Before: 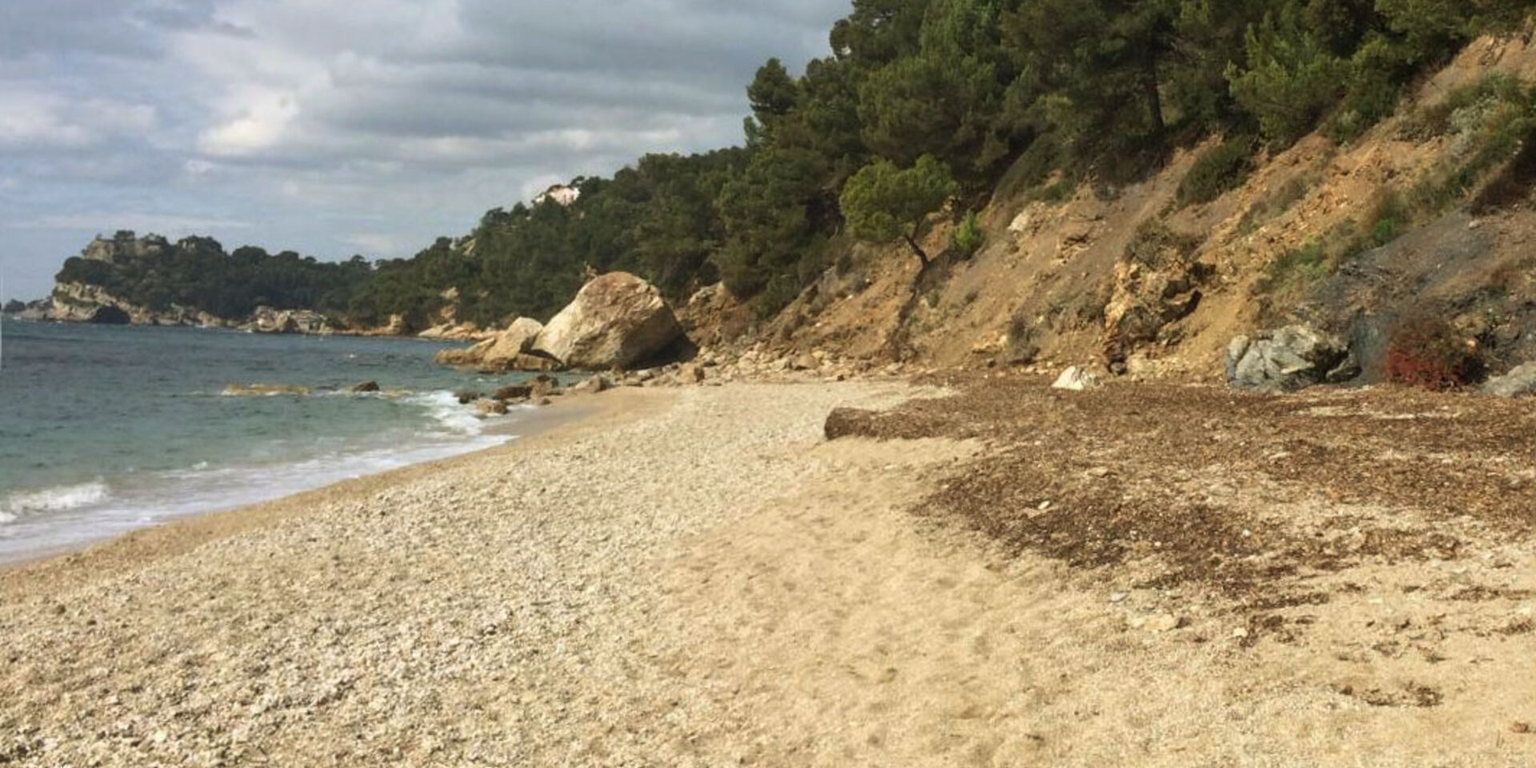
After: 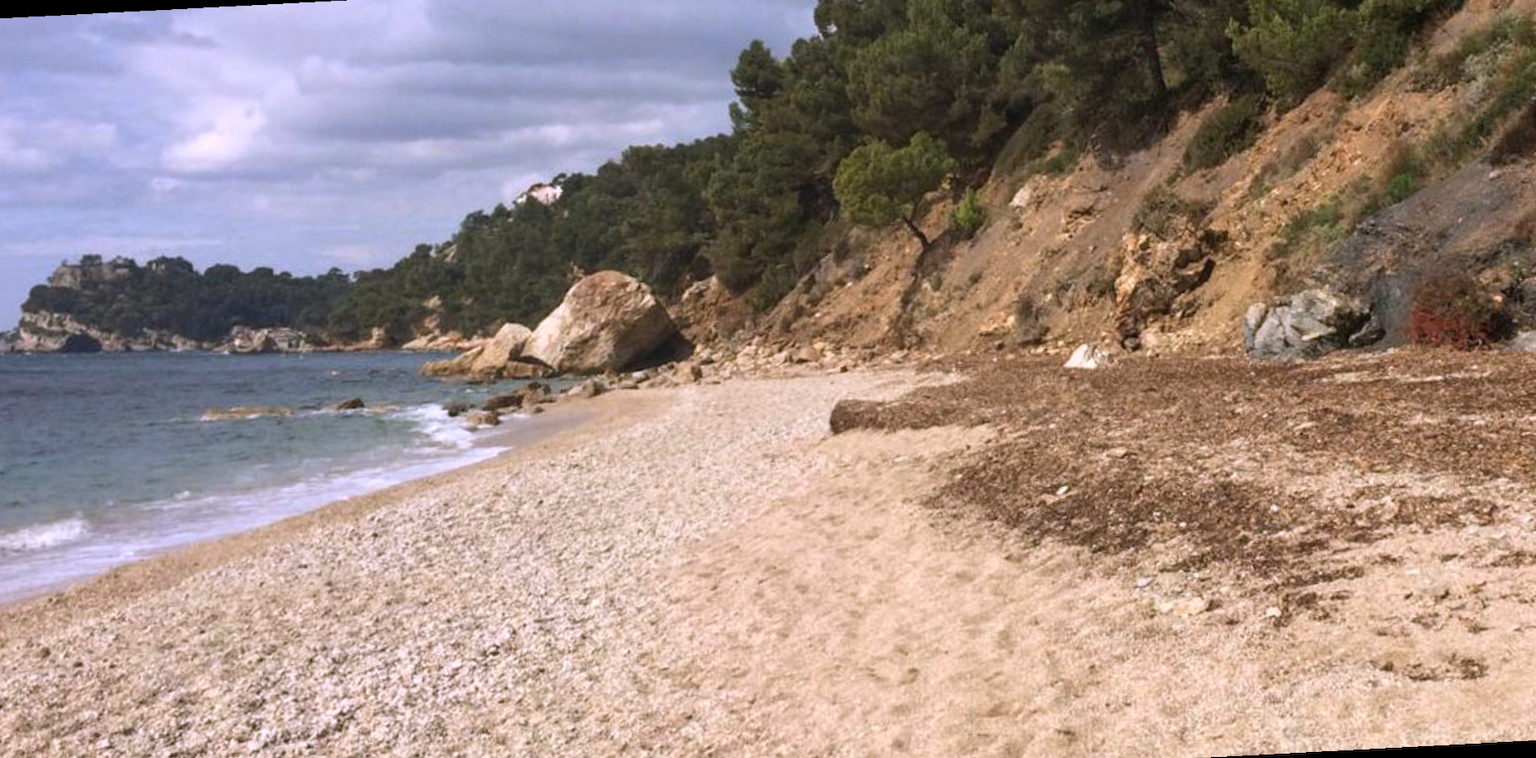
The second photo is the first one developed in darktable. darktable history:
white balance: red 1.042, blue 1.17
rotate and perspective: rotation -3°, crop left 0.031, crop right 0.968, crop top 0.07, crop bottom 0.93
